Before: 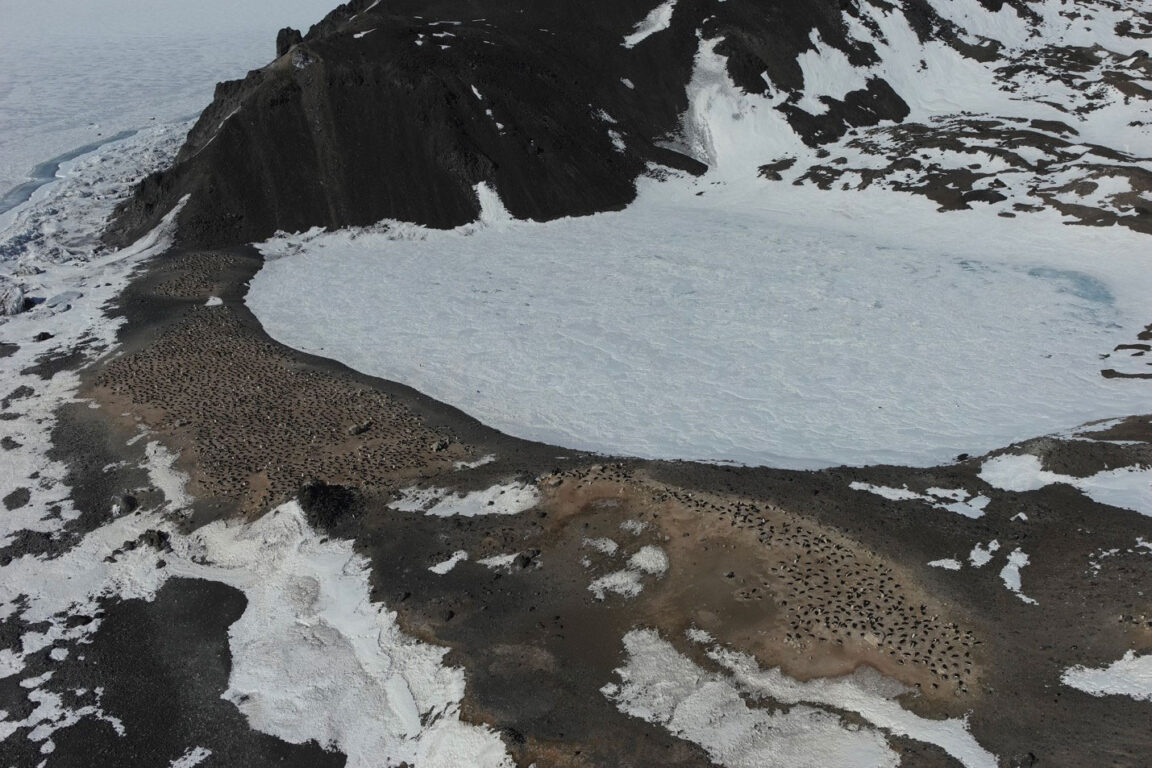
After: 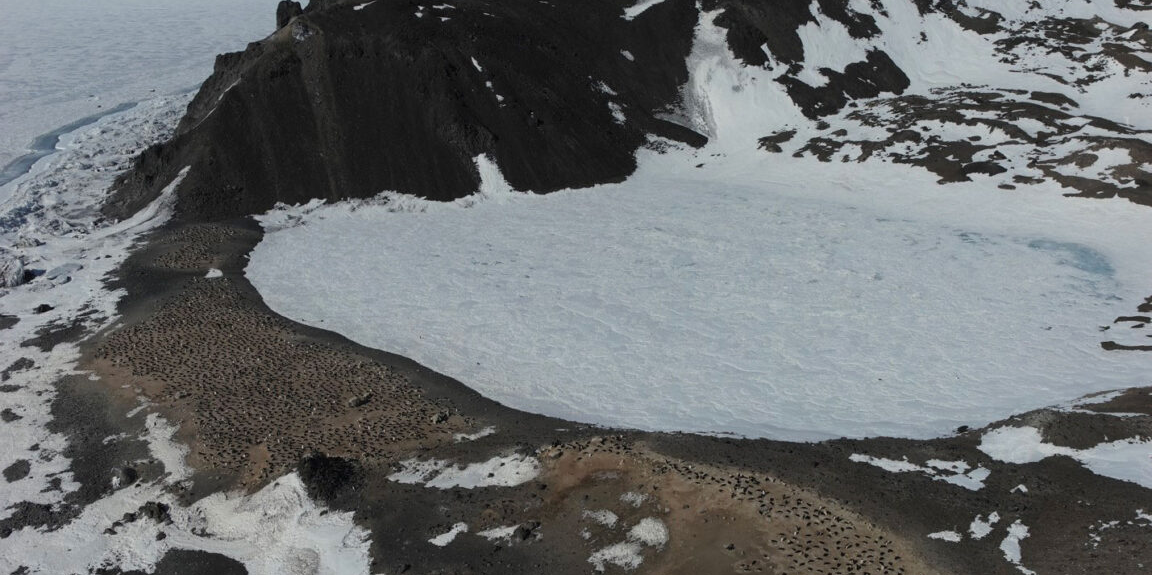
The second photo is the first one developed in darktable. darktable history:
crop: top 3.688%, bottom 21.333%
exposure: exposure -0.072 EV, compensate highlight preservation false
tone equalizer: -8 EV -0.556 EV
